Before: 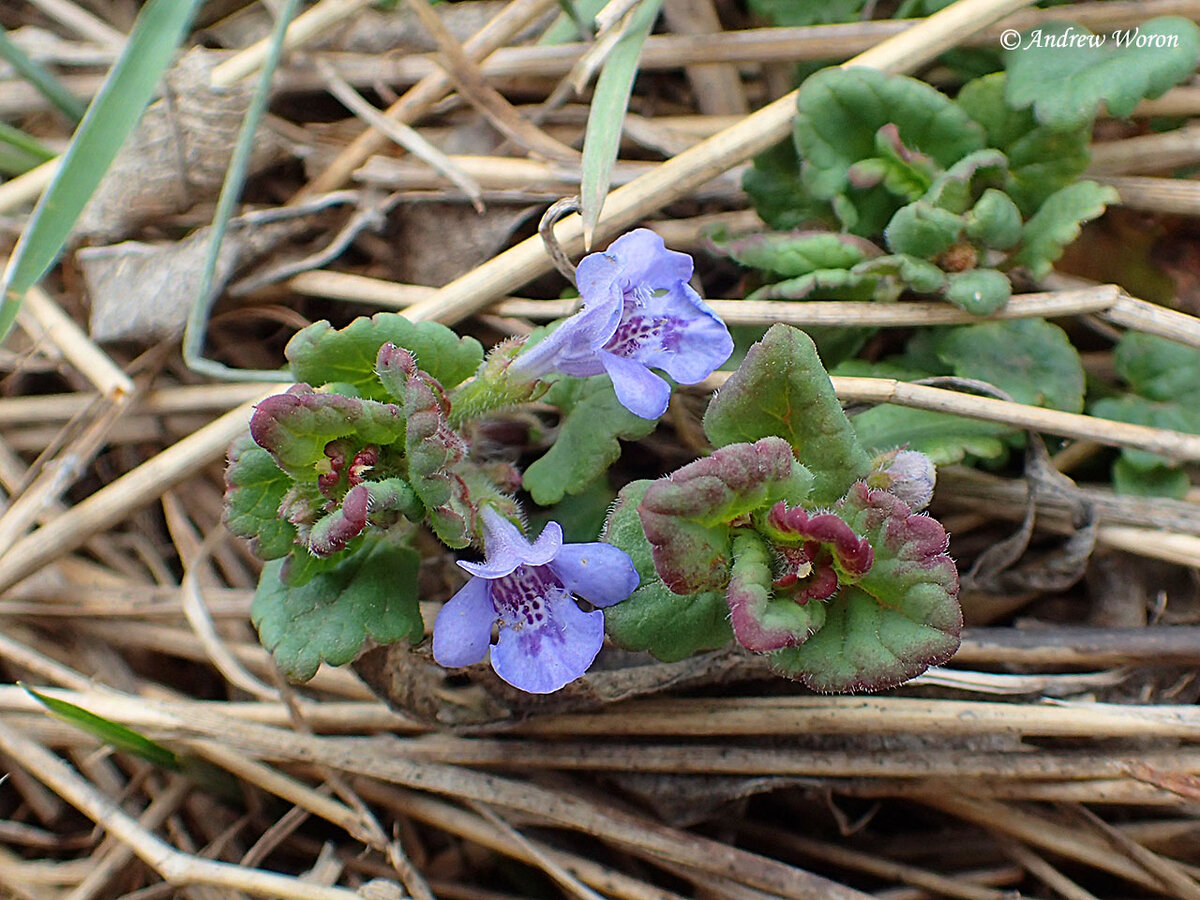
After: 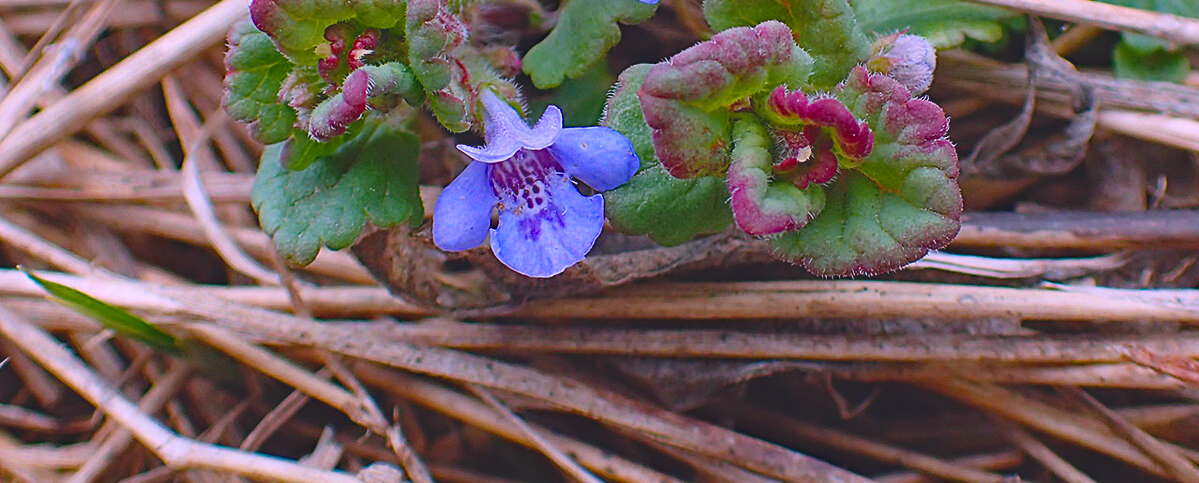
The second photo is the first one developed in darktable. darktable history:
exposure: black level correction -0.015, compensate highlight preservation false
crop and rotate: top 46.237%
color correction: highlights a* 15.03, highlights b* -25.07
color balance rgb: global offset › luminance -0.5%, perceptual saturation grading › highlights -17.77%, perceptual saturation grading › mid-tones 33.1%, perceptual saturation grading › shadows 50.52%, perceptual brilliance grading › highlights 10.8%, perceptual brilliance grading › shadows -10.8%, global vibrance 24.22%, contrast -25%
haze removal: compatibility mode true, adaptive false
